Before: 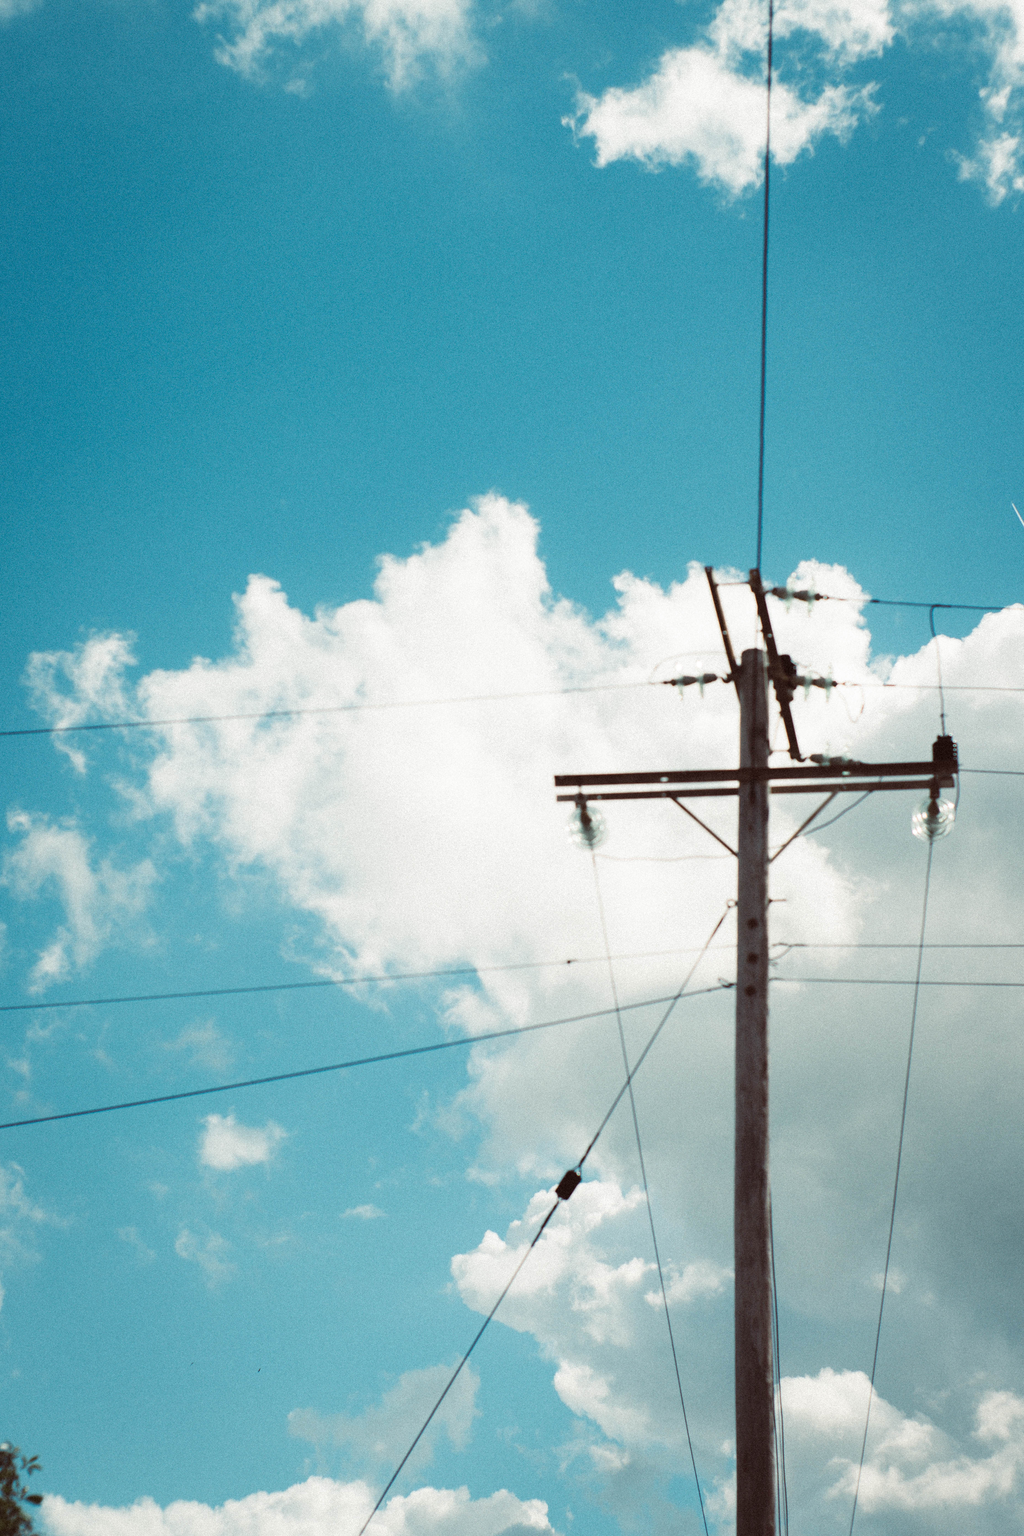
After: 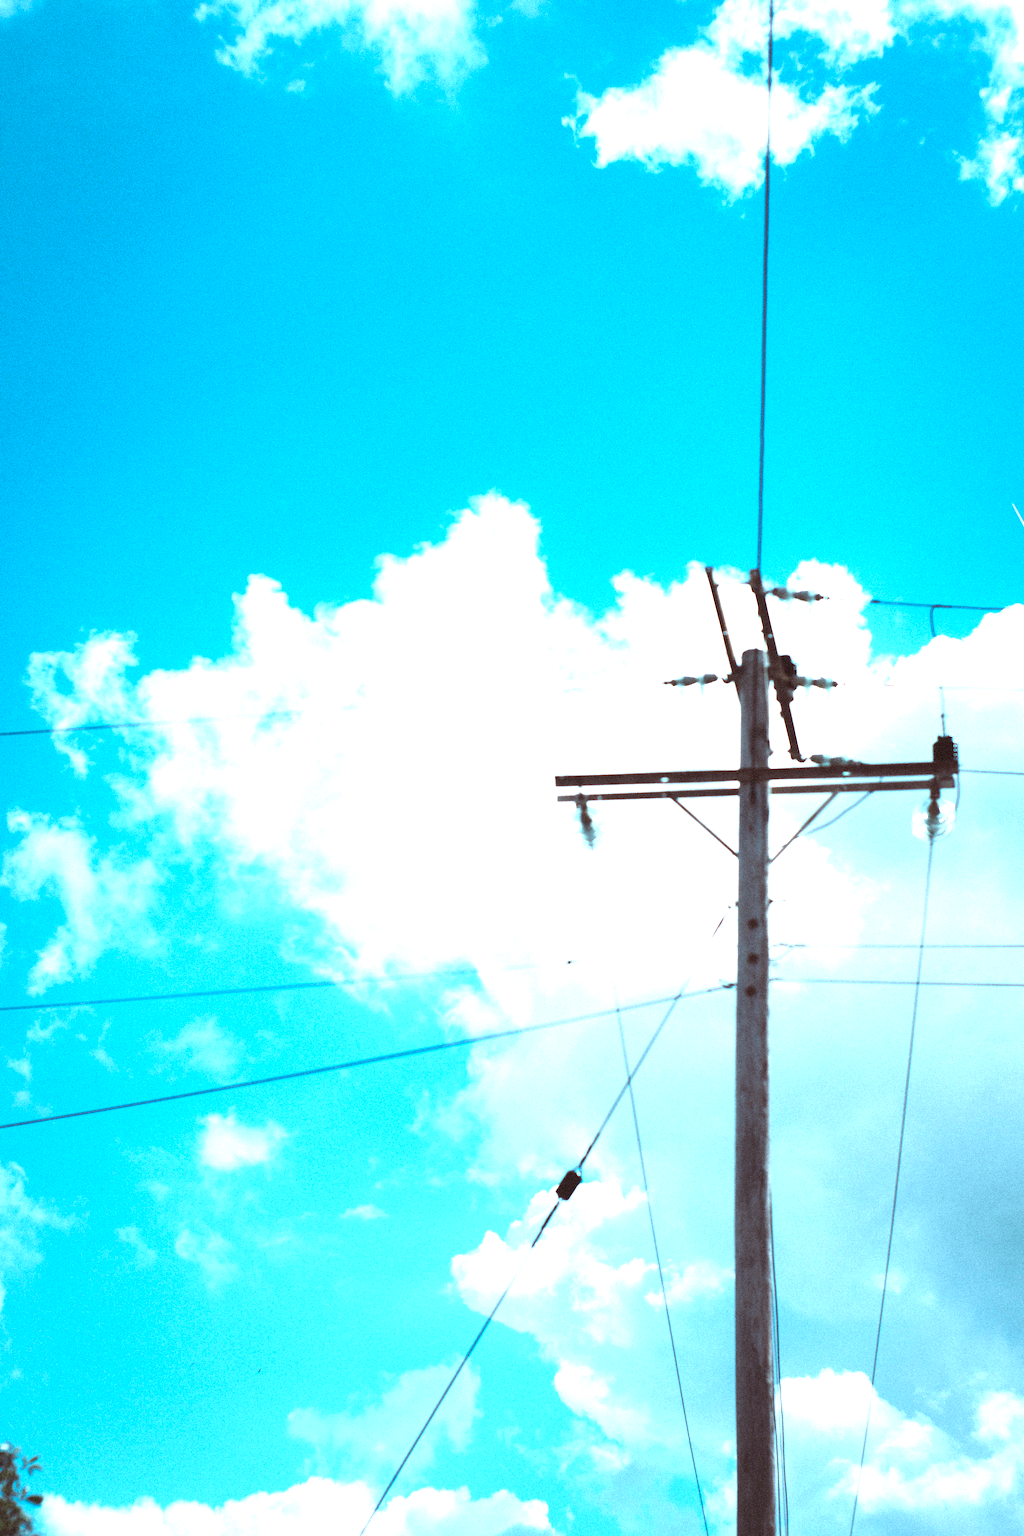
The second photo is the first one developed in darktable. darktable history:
color correction: highlights a* -9.55, highlights b* -20.96
exposure: black level correction 0, exposure 1.095 EV, compensate highlight preservation false
